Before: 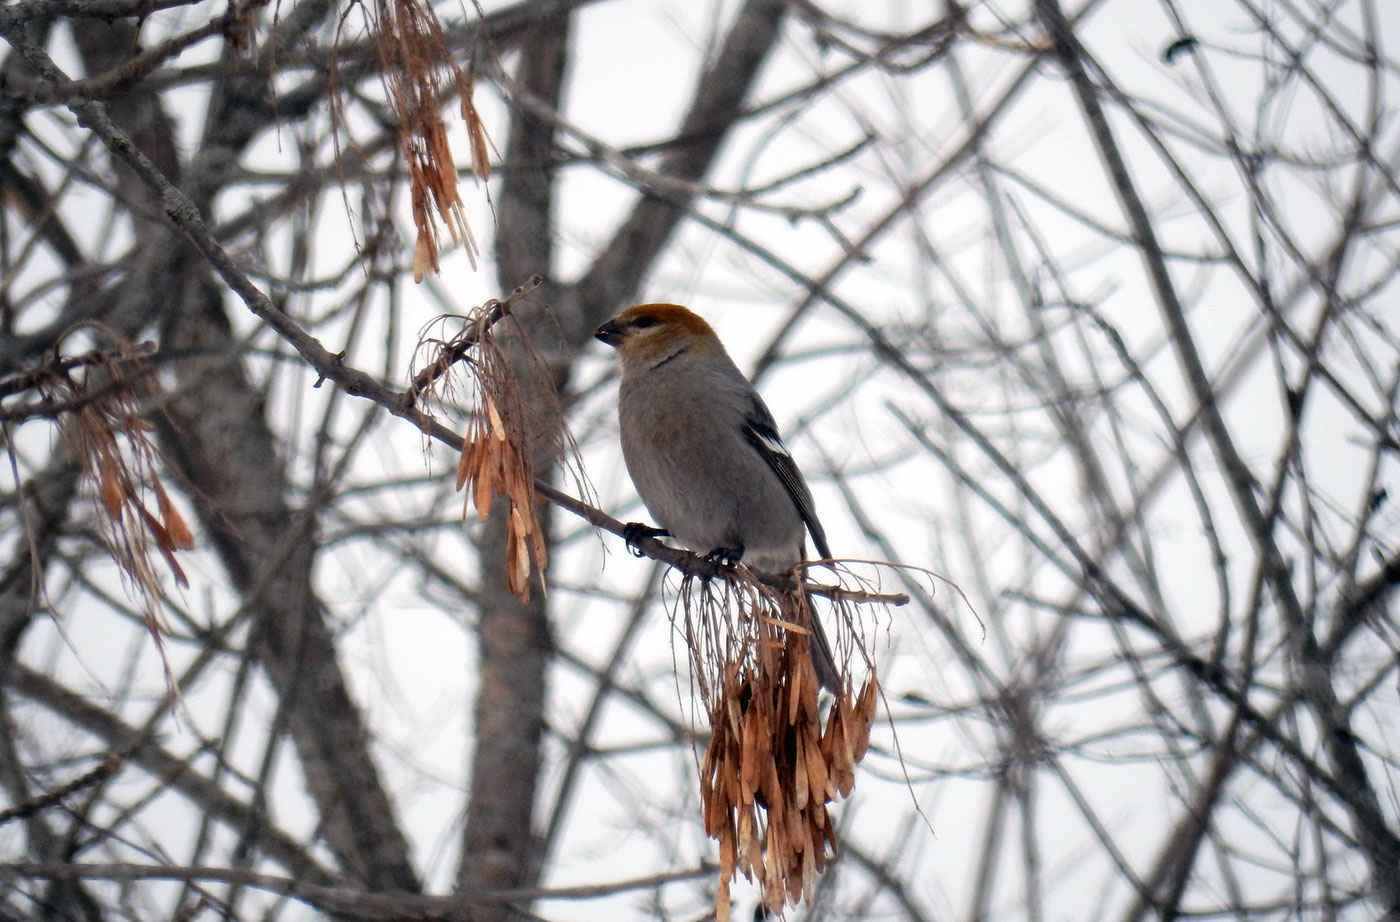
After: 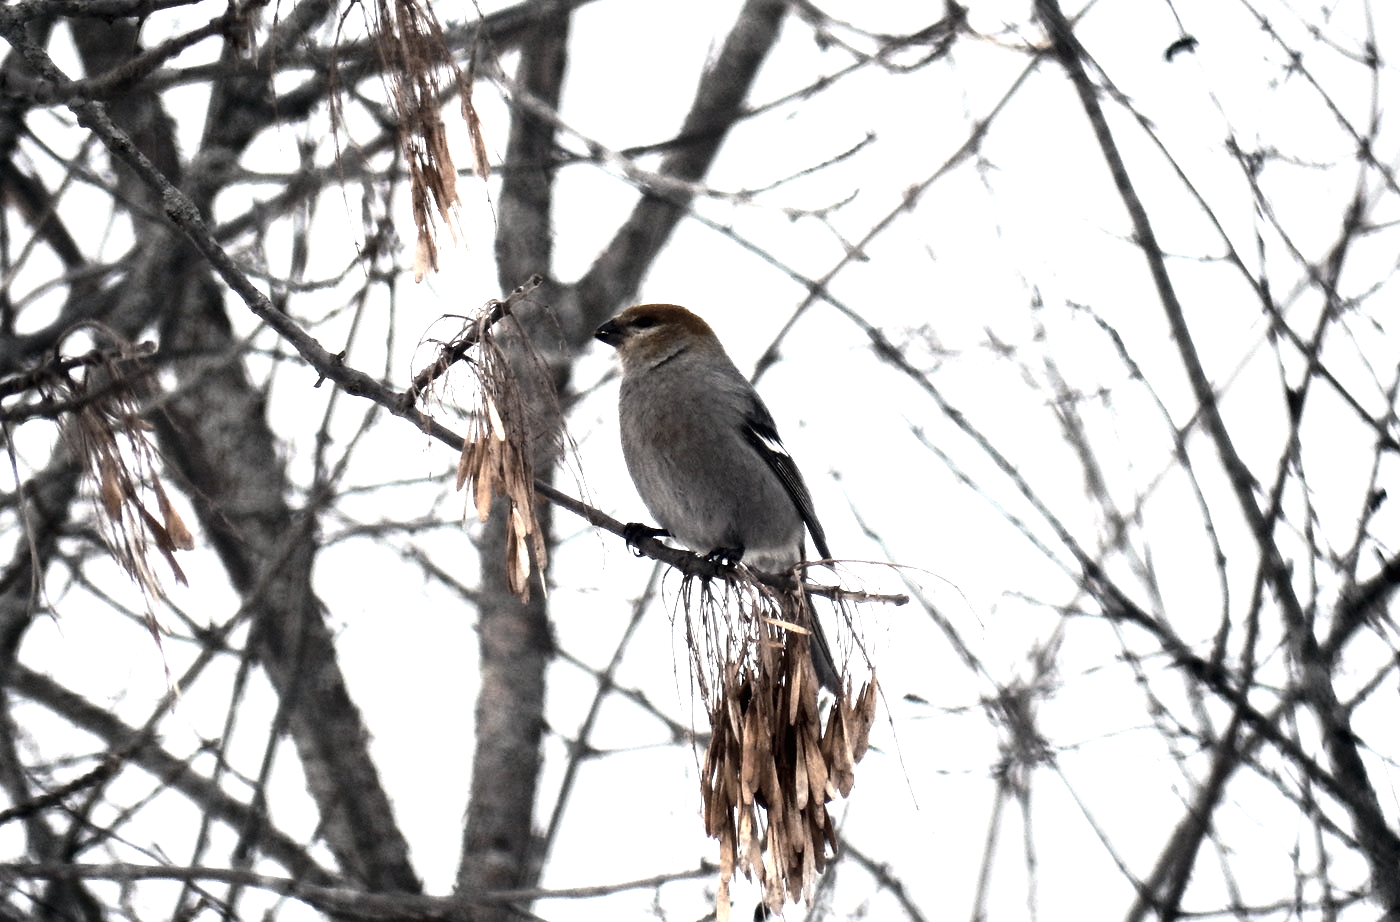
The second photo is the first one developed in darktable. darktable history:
color balance rgb: highlights gain › chroma 0.192%, highlights gain › hue 331.76°, linear chroma grading › global chroma 24.393%, perceptual saturation grading › global saturation 0.896%, perceptual brilliance grading › global brilliance 20.484%, perceptual brilliance grading › shadows -39.568%
contrast brightness saturation: contrast 0.128, brightness -0.053, saturation 0.154
exposure: black level correction 0, exposure 0.697 EV, compensate highlight preservation false
color zones: curves: ch1 [(0, 0.153) (0.143, 0.15) (0.286, 0.151) (0.429, 0.152) (0.571, 0.152) (0.714, 0.151) (0.857, 0.151) (1, 0.153)]
